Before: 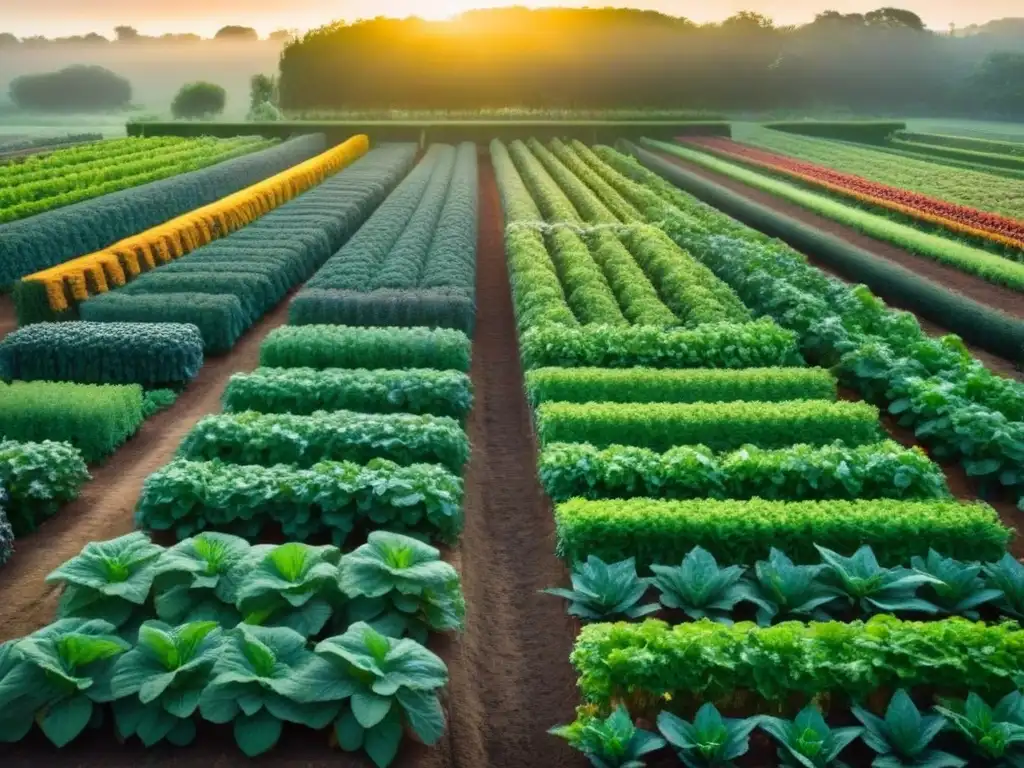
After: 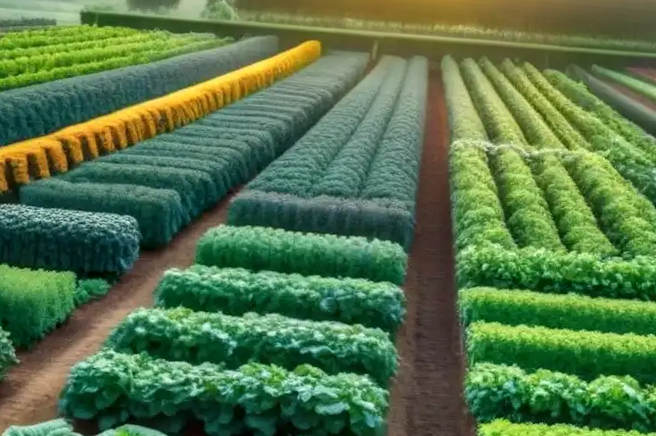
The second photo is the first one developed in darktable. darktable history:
crop and rotate: angle -4.47°, left 2.16%, top 6.909%, right 27.265%, bottom 30.523%
local contrast: on, module defaults
